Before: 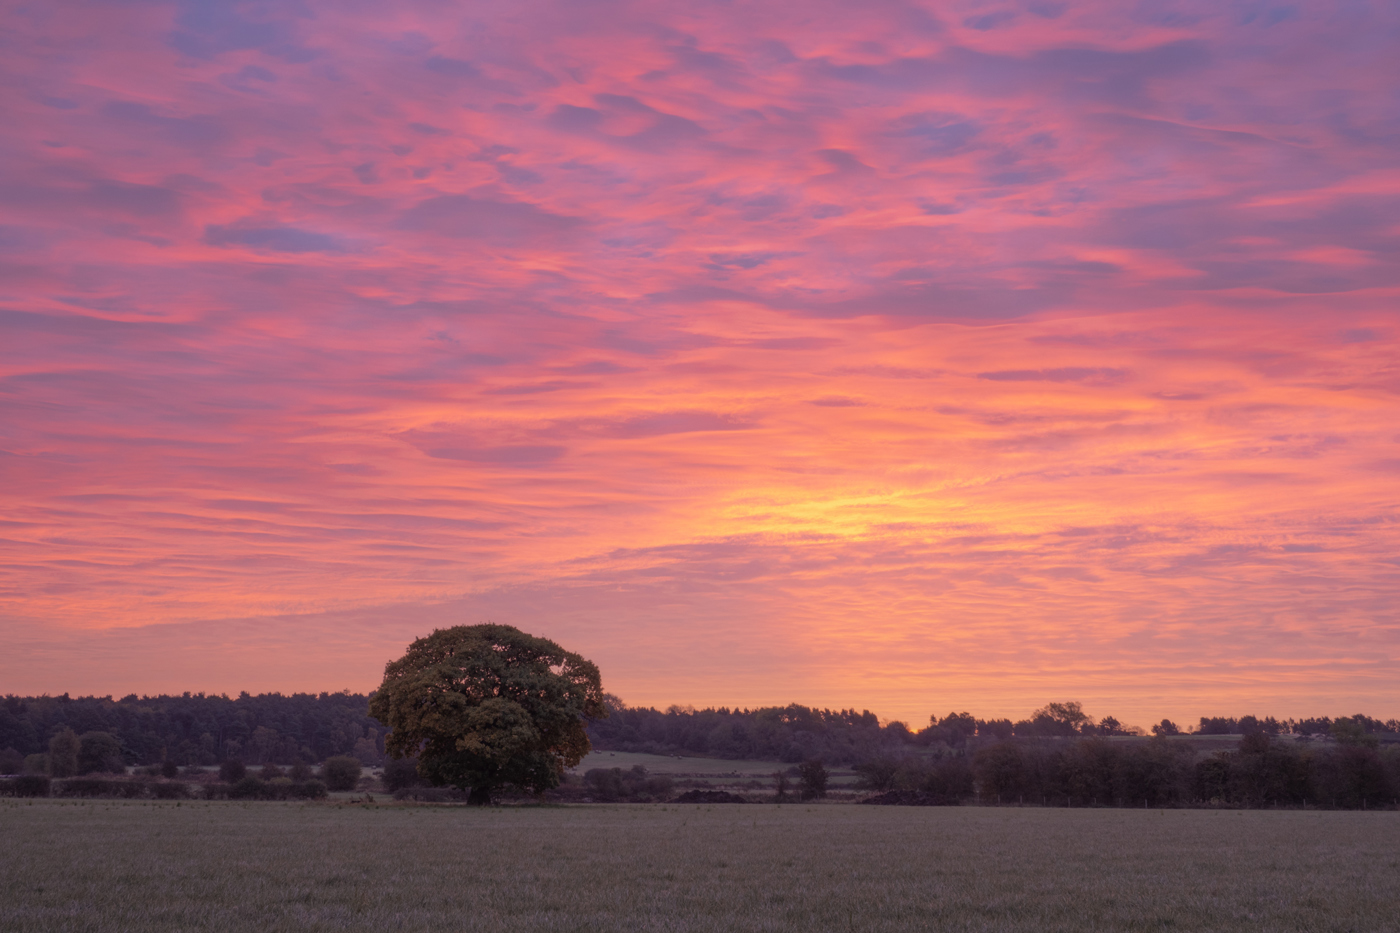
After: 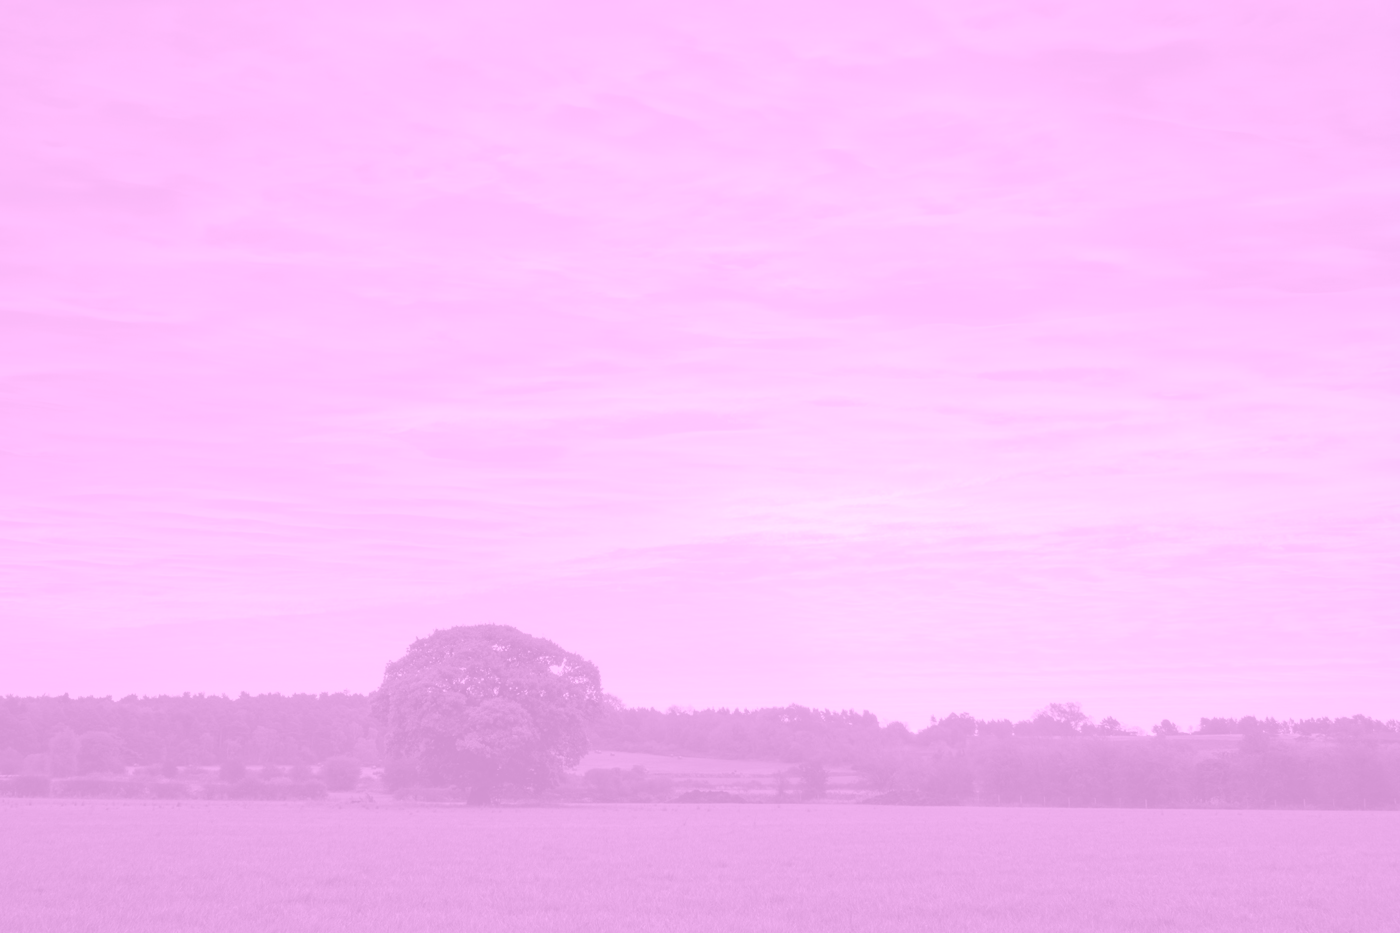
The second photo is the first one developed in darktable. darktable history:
tone equalizer: -8 EV -0.417 EV, -7 EV -0.389 EV, -6 EV -0.333 EV, -5 EV -0.222 EV, -3 EV 0.222 EV, -2 EV 0.333 EV, -1 EV 0.389 EV, +0 EV 0.417 EV, edges refinement/feathering 500, mask exposure compensation -1.57 EV, preserve details no
colorize: hue 331.2°, saturation 75%, source mix 30.28%, lightness 70.52%, version 1
